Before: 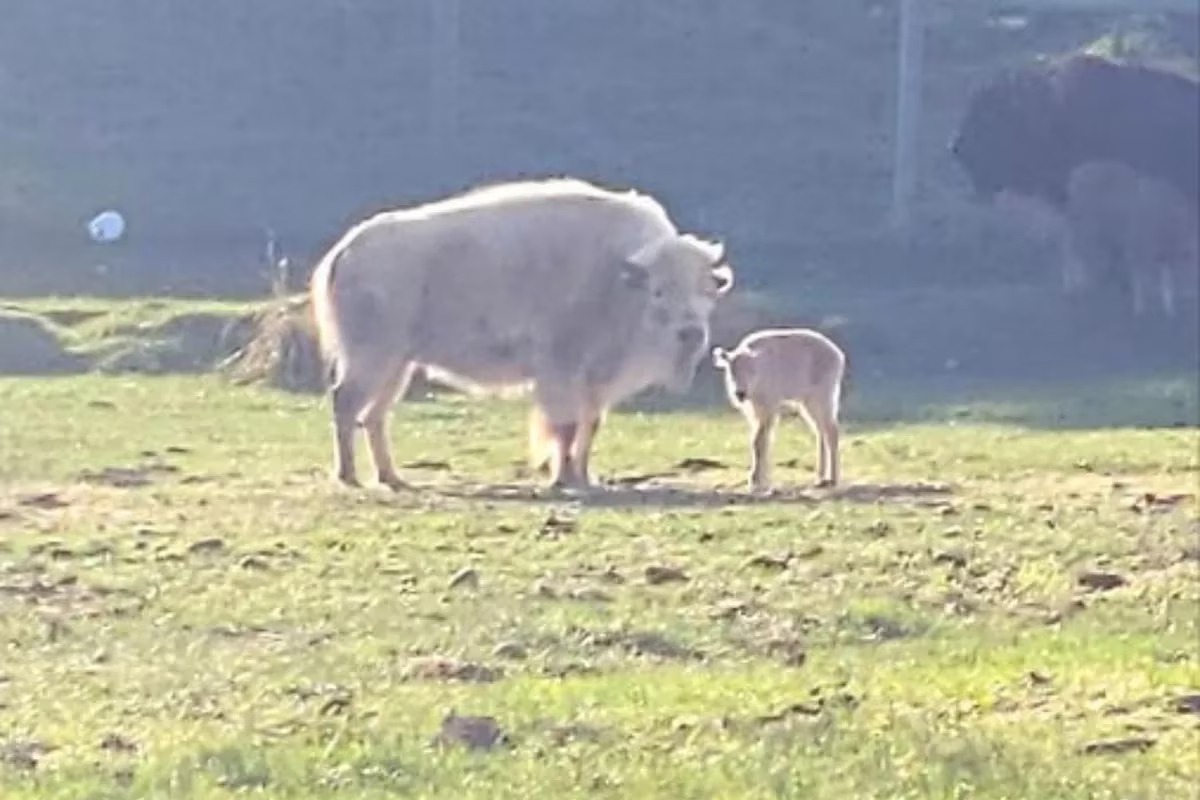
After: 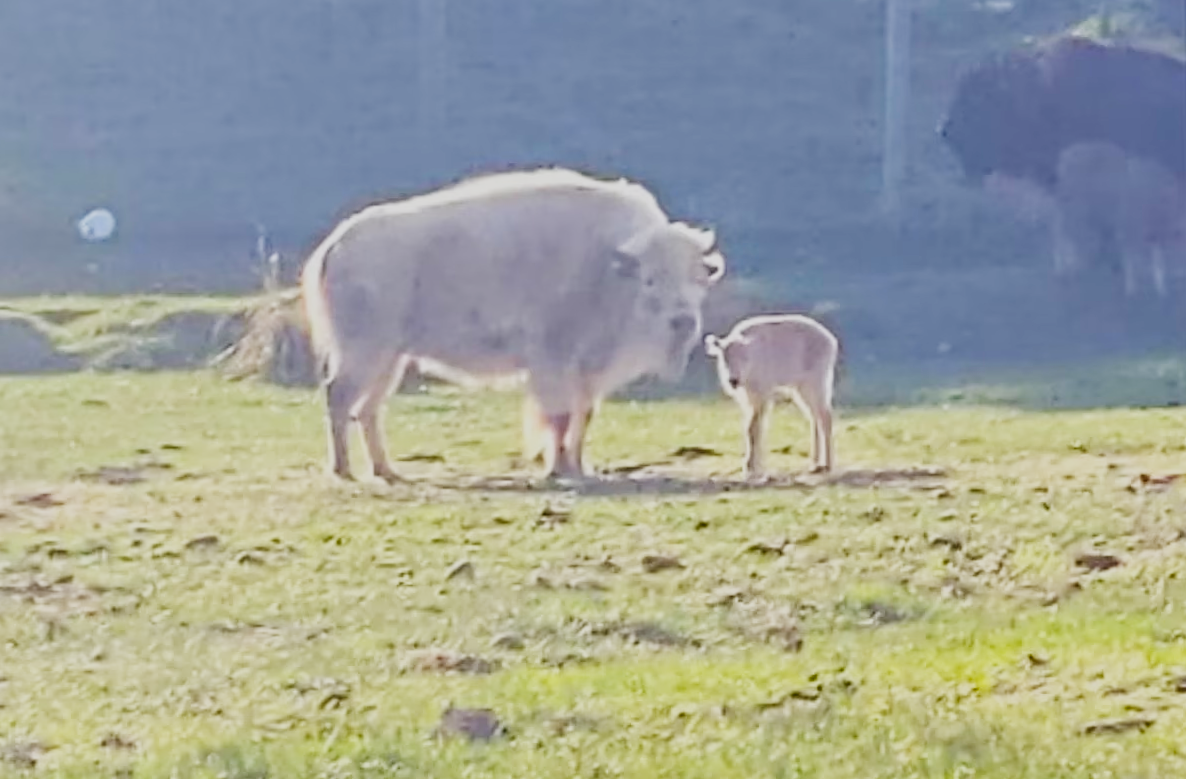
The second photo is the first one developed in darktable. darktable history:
color balance rgb: perceptual saturation grading › global saturation 34.05%, global vibrance 5.56%
shadows and highlights: radius 125.46, shadows 21.19, highlights -21.19, low approximation 0.01
sigmoid: skew -0.2, preserve hue 0%, red attenuation 0.1, red rotation 0.035, green attenuation 0.1, green rotation -0.017, blue attenuation 0.15, blue rotation -0.052, base primaries Rec2020
rotate and perspective: rotation -1°, crop left 0.011, crop right 0.989, crop top 0.025, crop bottom 0.975
